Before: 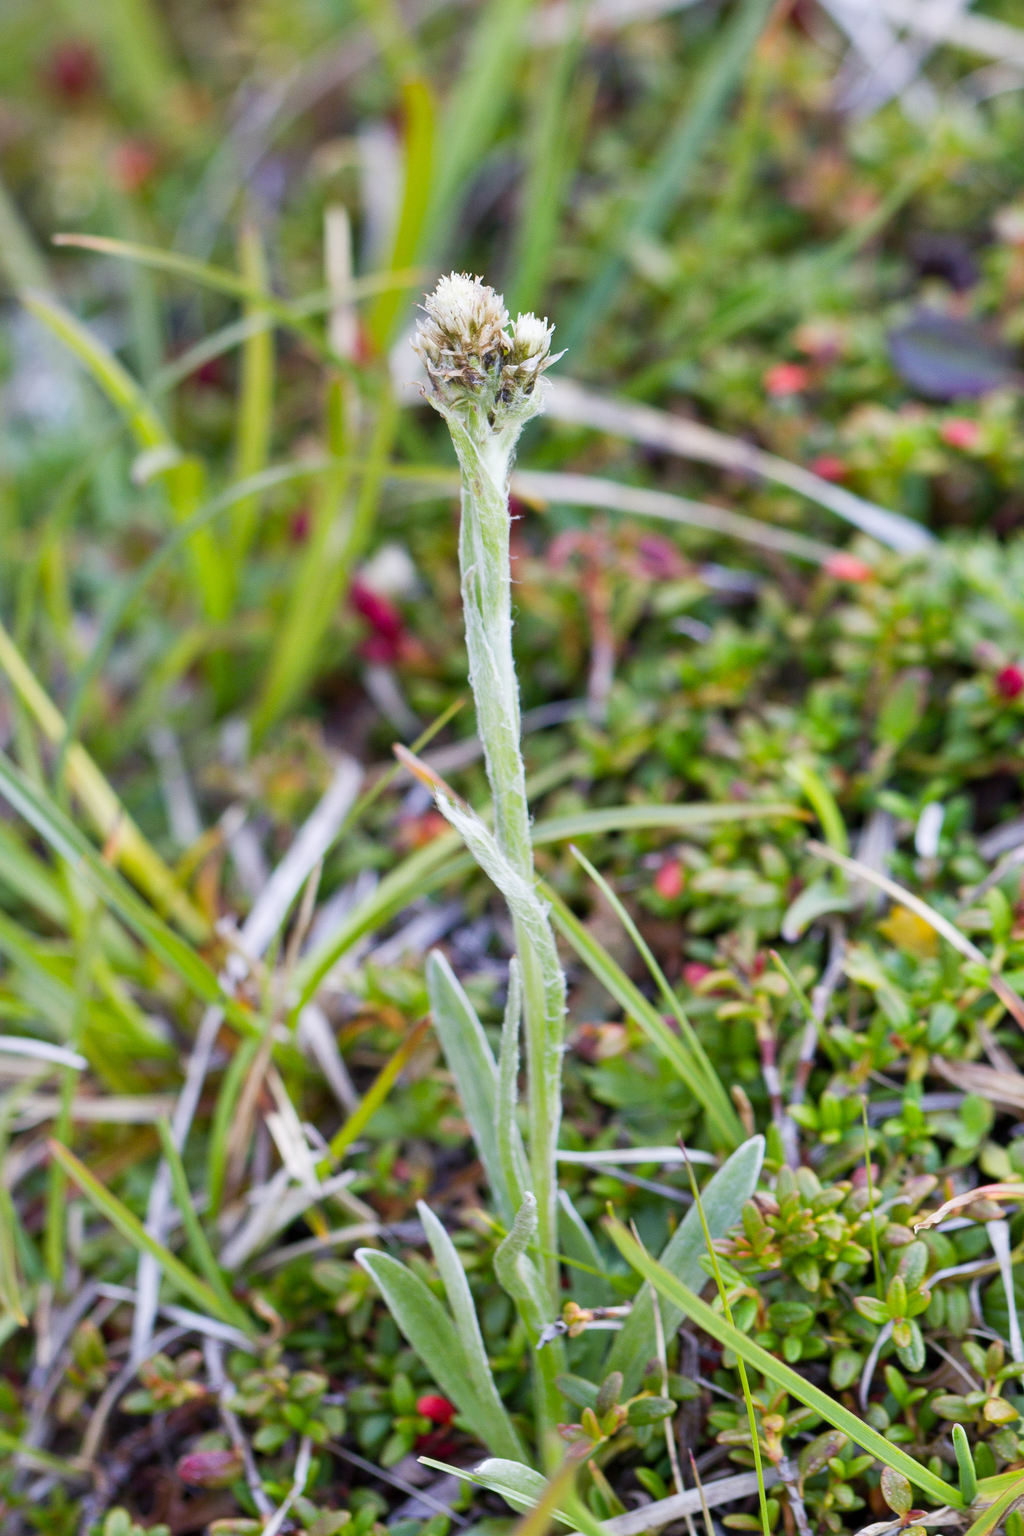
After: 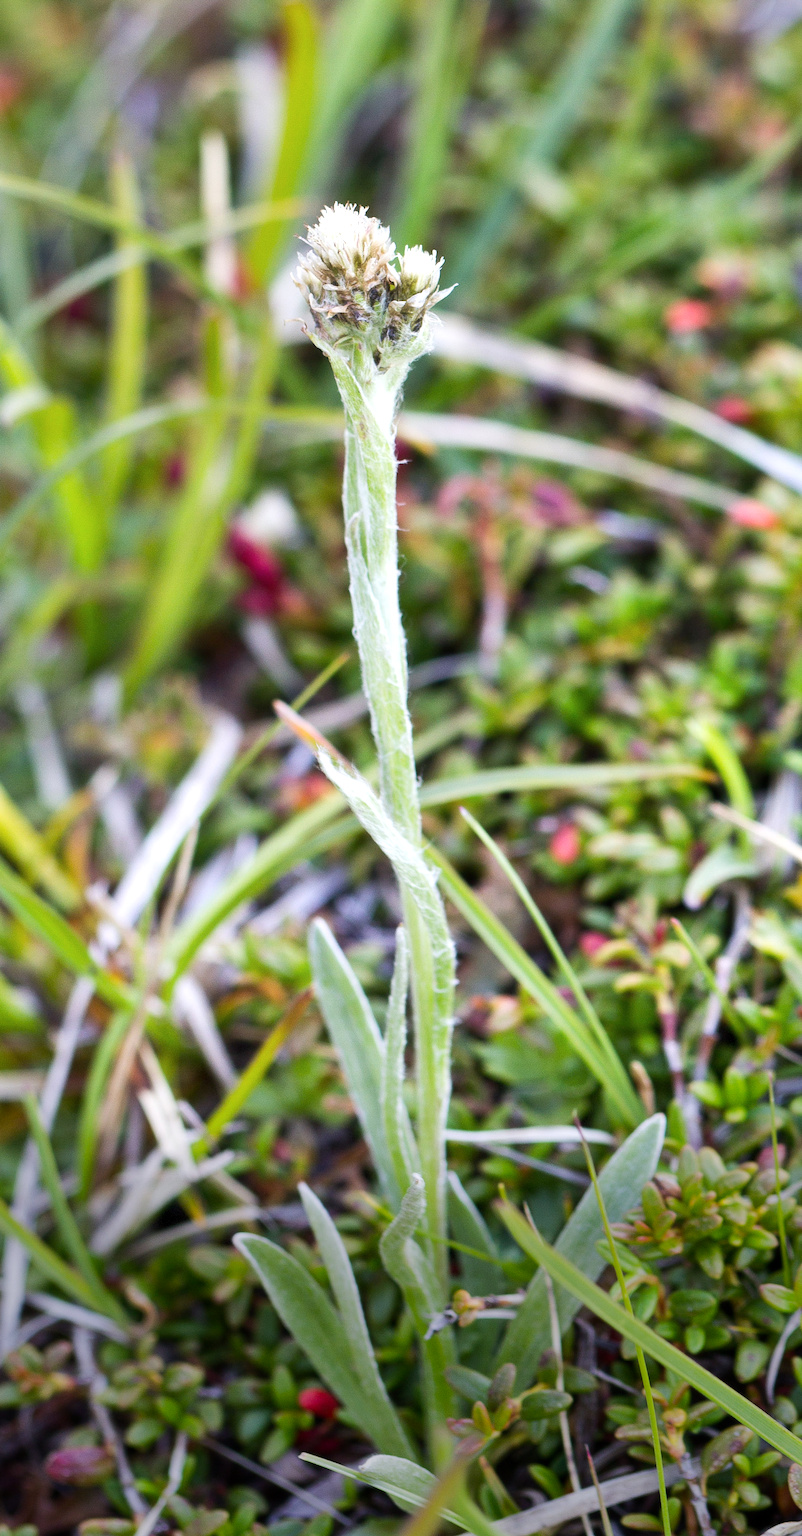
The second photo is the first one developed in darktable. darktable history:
tone equalizer: -8 EV -0.417 EV, -7 EV -0.389 EV, -6 EV -0.333 EV, -5 EV -0.222 EV, -3 EV 0.222 EV, -2 EV 0.333 EV, -1 EV 0.389 EV, +0 EV 0.417 EV, edges refinement/feathering 500, mask exposure compensation -1.57 EV, preserve details no
crop and rotate: left 13.15%, top 5.251%, right 12.609%
haze removal: strength -0.09, distance 0.358, compatibility mode true, adaptive false
vignetting: fall-off start 68.33%, fall-off radius 30%, saturation 0.042, center (-0.066, -0.311), width/height ratio 0.992, shape 0.85, dithering 8-bit output
